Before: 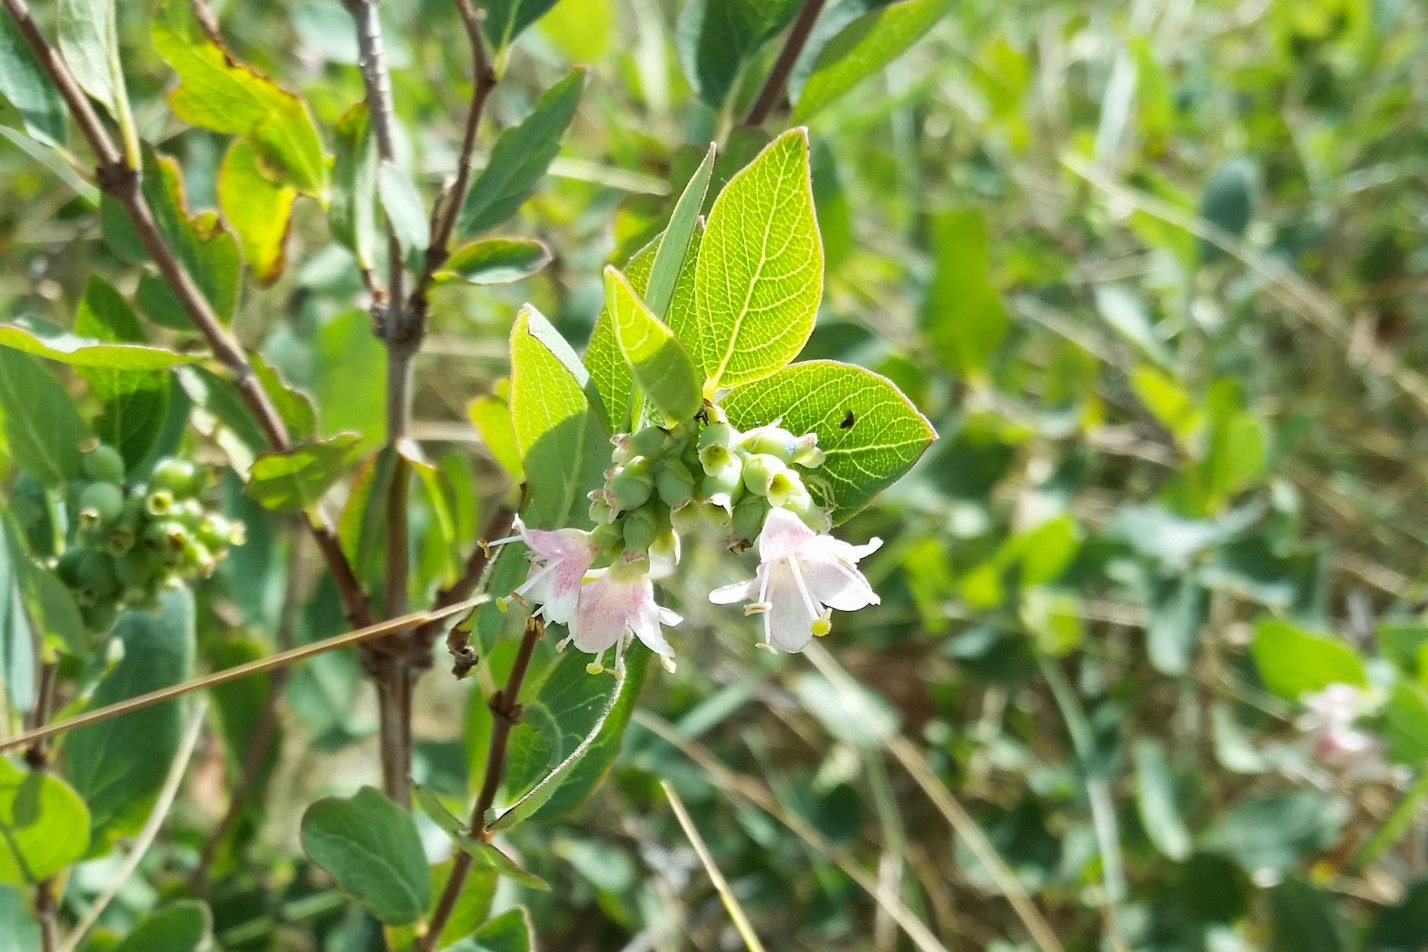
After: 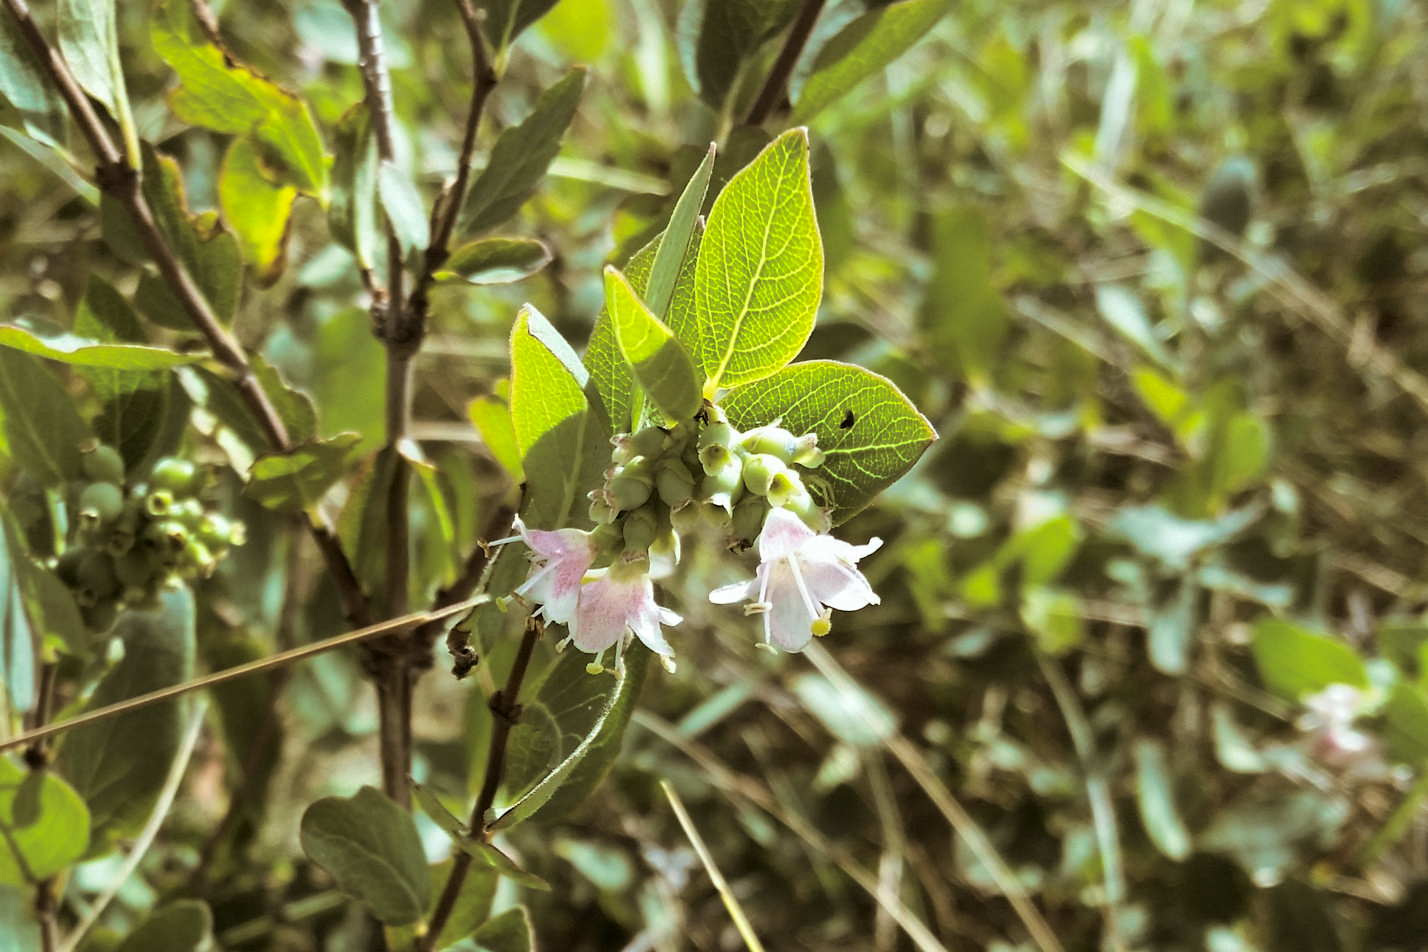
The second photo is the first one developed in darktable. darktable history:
contrast brightness saturation: contrast 0.07, brightness -0.14, saturation 0.11
split-toning: shadows › hue 37.98°, highlights › hue 185.58°, balance -55.261
